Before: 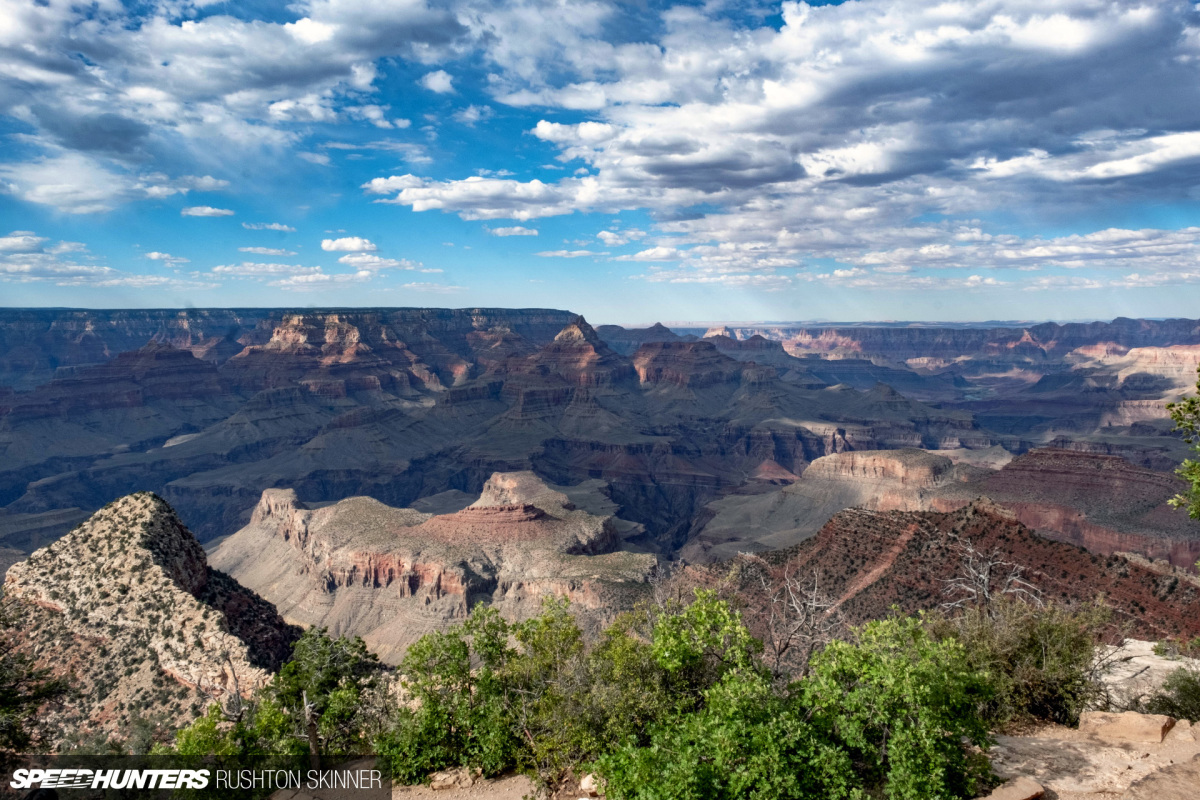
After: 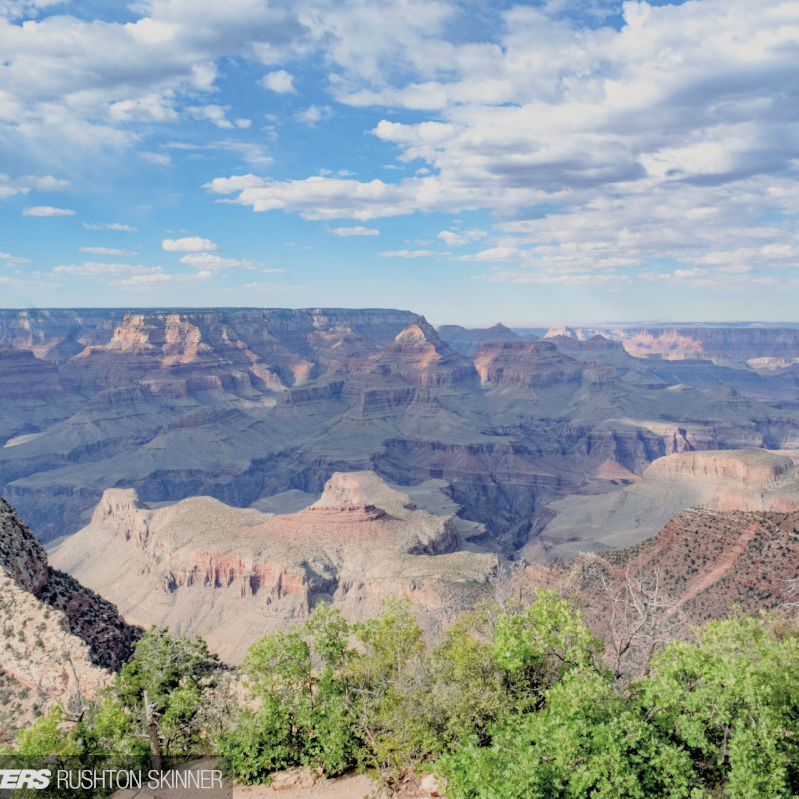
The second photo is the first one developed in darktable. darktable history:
contrast brightness saturation: brightness 0.122
exposure: black level correction 0, exposure 1.2 EV, compensate highlight preservation false
filmic rgb: middle gray luminance 2.64%, black relative exposure -10 EV, white relative exposure 7 EV, dynamic range scaling 9.78%, target black luminance 0%, hardness 3.17, latitude 43.81%, contrast 0.671, highlights saturation mix 3.71%, shadows ↔ highlights balance 13.26%
crop and rotate: left 13.329%, right 20.012%
